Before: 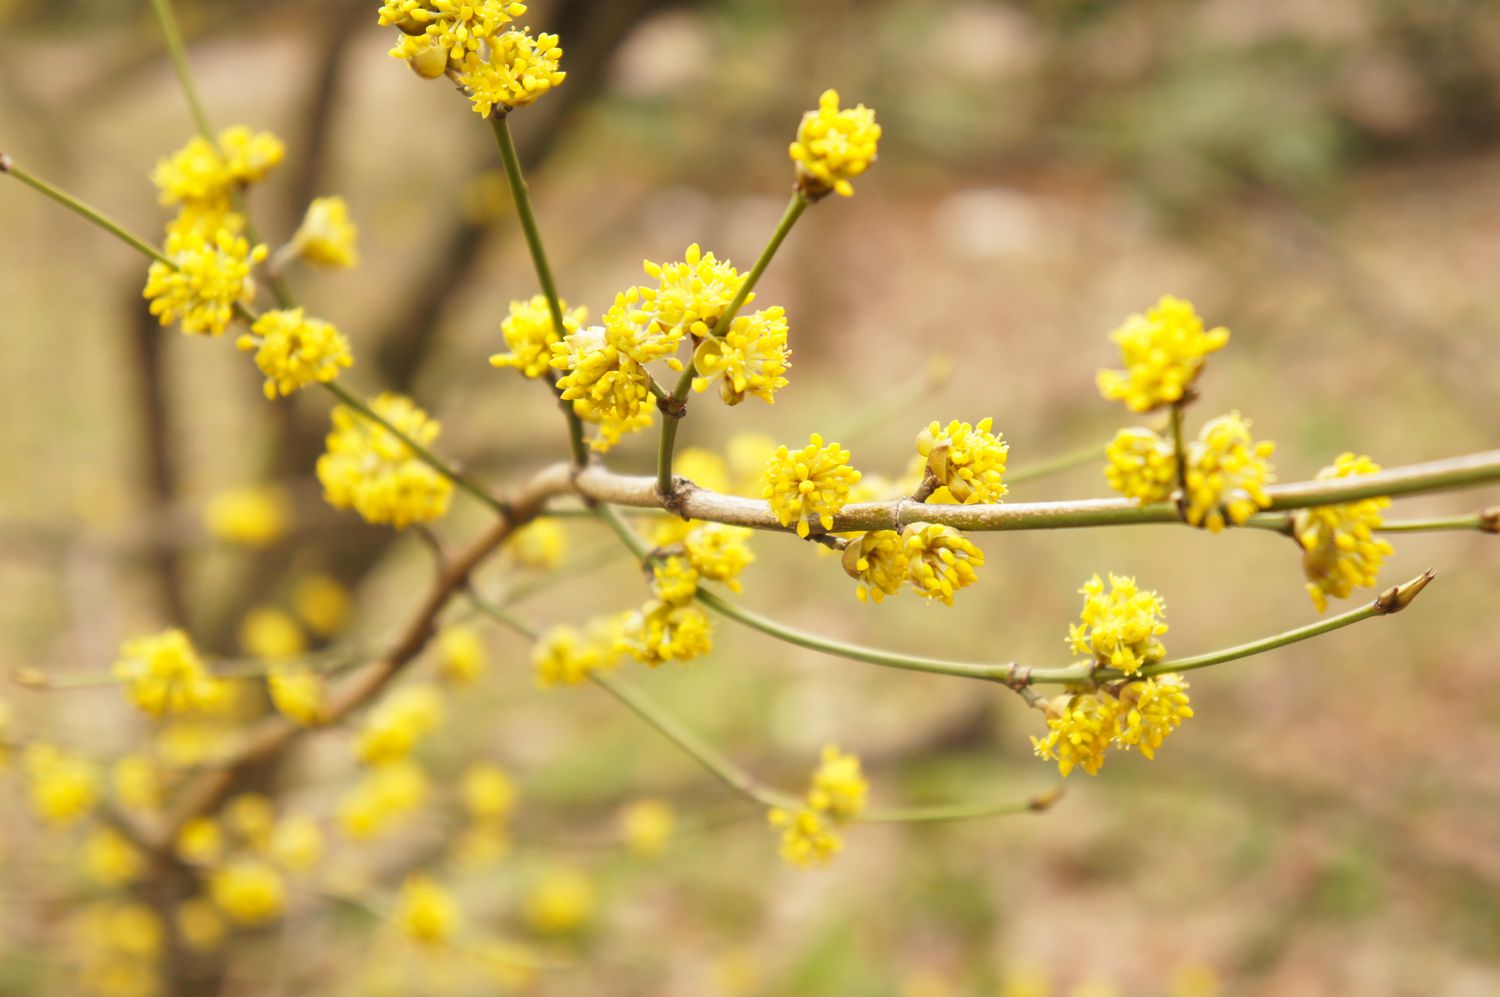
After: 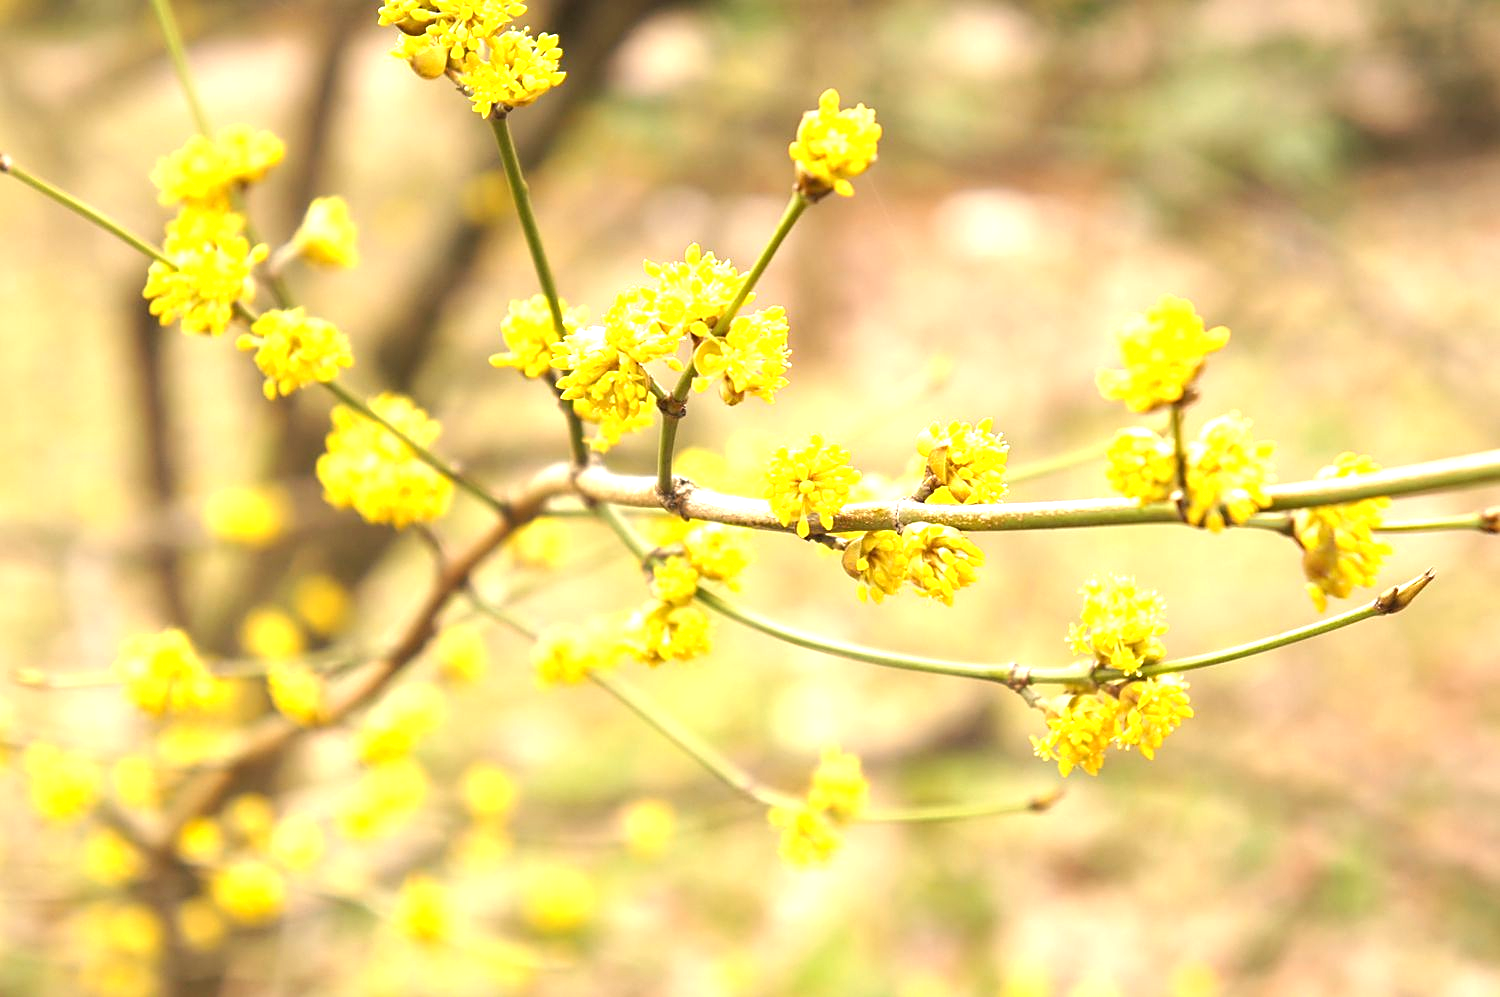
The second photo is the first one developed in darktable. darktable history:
exposure: exposure 0.923 EV, compensate highlight preservation false
sharpen: on, module defaults
